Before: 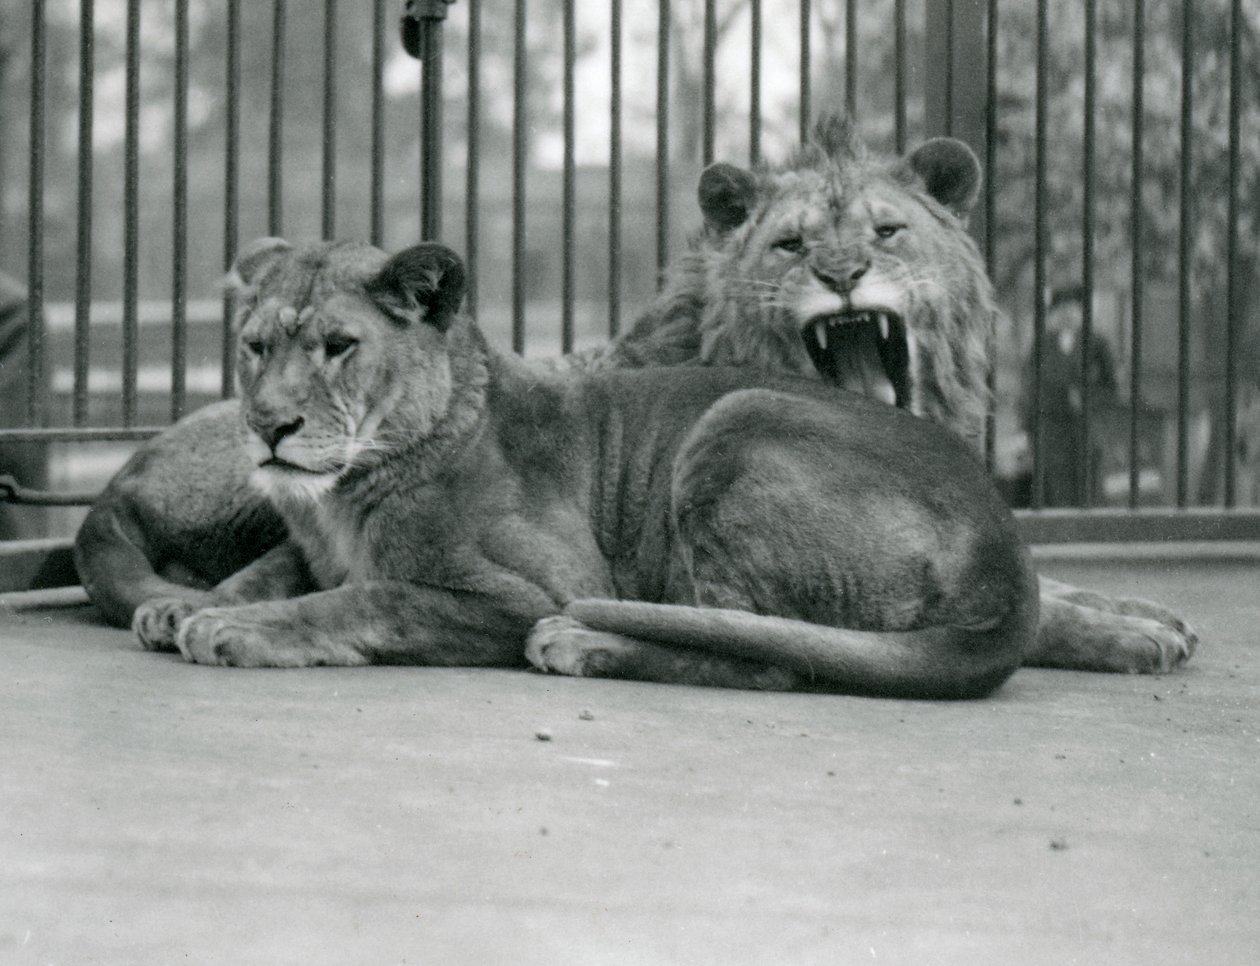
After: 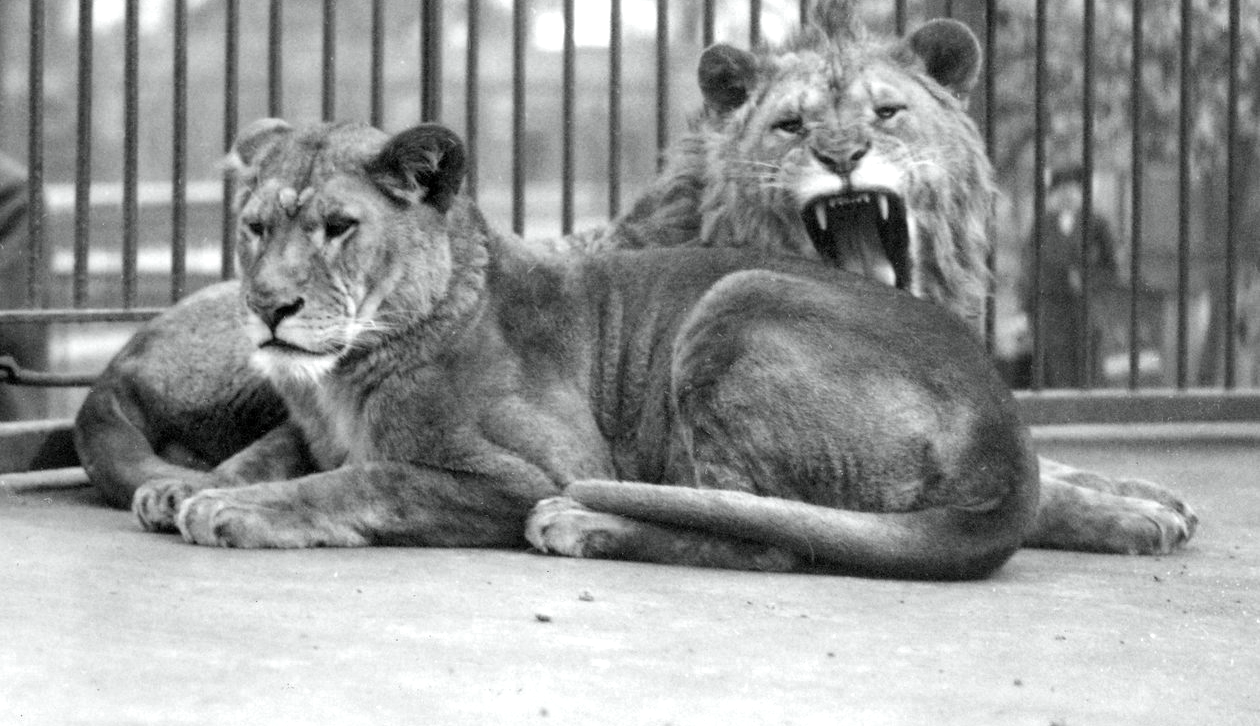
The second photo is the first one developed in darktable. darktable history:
crop and rotate: top 12.395%, bottom 12.423%
color balance rgb: shadows lift › luminance -7.488%, shadows lift › chroma 2.302%, shadows lift › hue 166.47°, highlights gain › chroma 4.039%, highlights gain › hue 202.53°, perceptual saturation grading › global saturation 0.808%, global vibrance 20%
color zones: curves: ch0 [(0, 0.613) (0.01, 0.613) (0.245, 0.448) (0.498, 0.529) (0.642, 0.665) (0.879, 0.777) (0.99, 0.613)]; ch1 [(0, 0.035) (0.121, 0.189) (0.259, 0.197) (0.415, 0.061) (0.589, 0.022) (0.732, 0.022) (0.857, 0.026) (0.991, 0.053)]
exposure: black level correction 0.001, exposure 0.499 EV, compensate highlight preservation false
